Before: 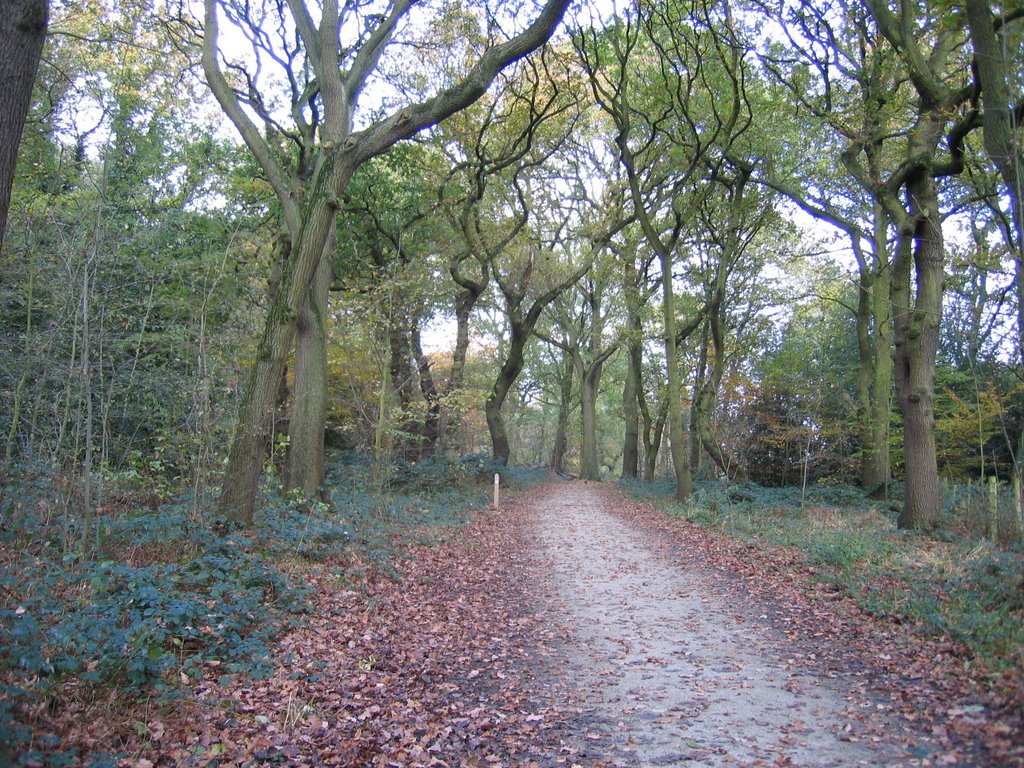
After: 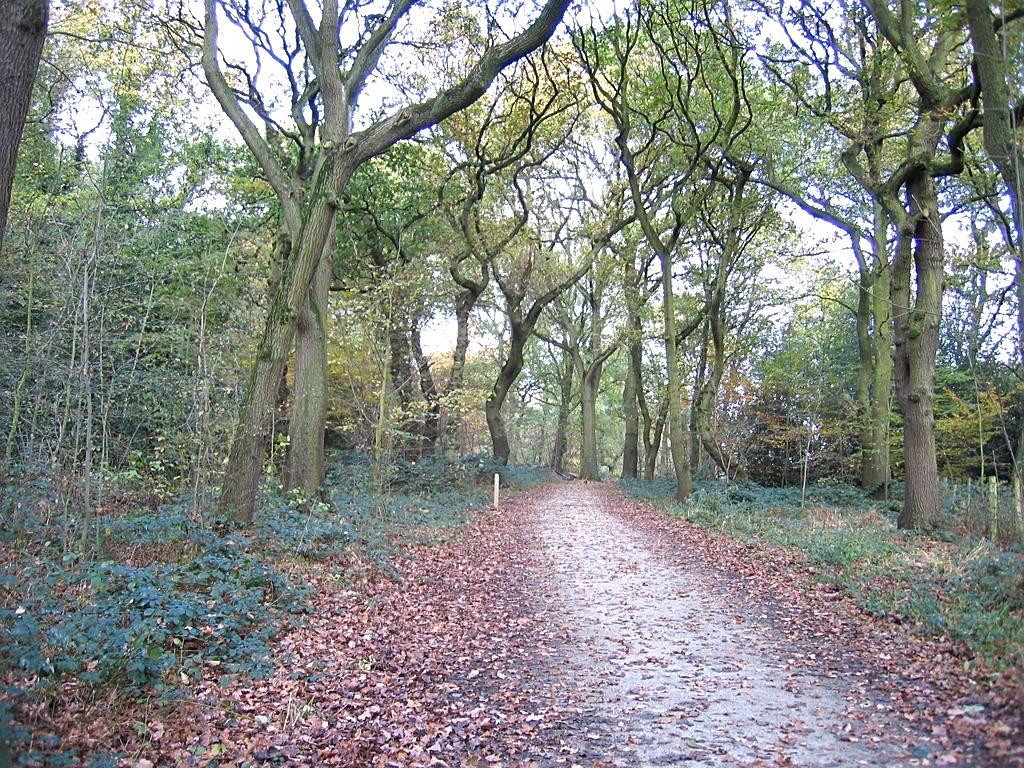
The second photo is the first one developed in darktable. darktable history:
exposure: black level correction 0.001, exposure 0.499 EV, compensate highlight preservation false
shadows and highlights: shadows 12.36, white point adjustment 1.26, soften with gaussian
sharpen: radius 1.92
